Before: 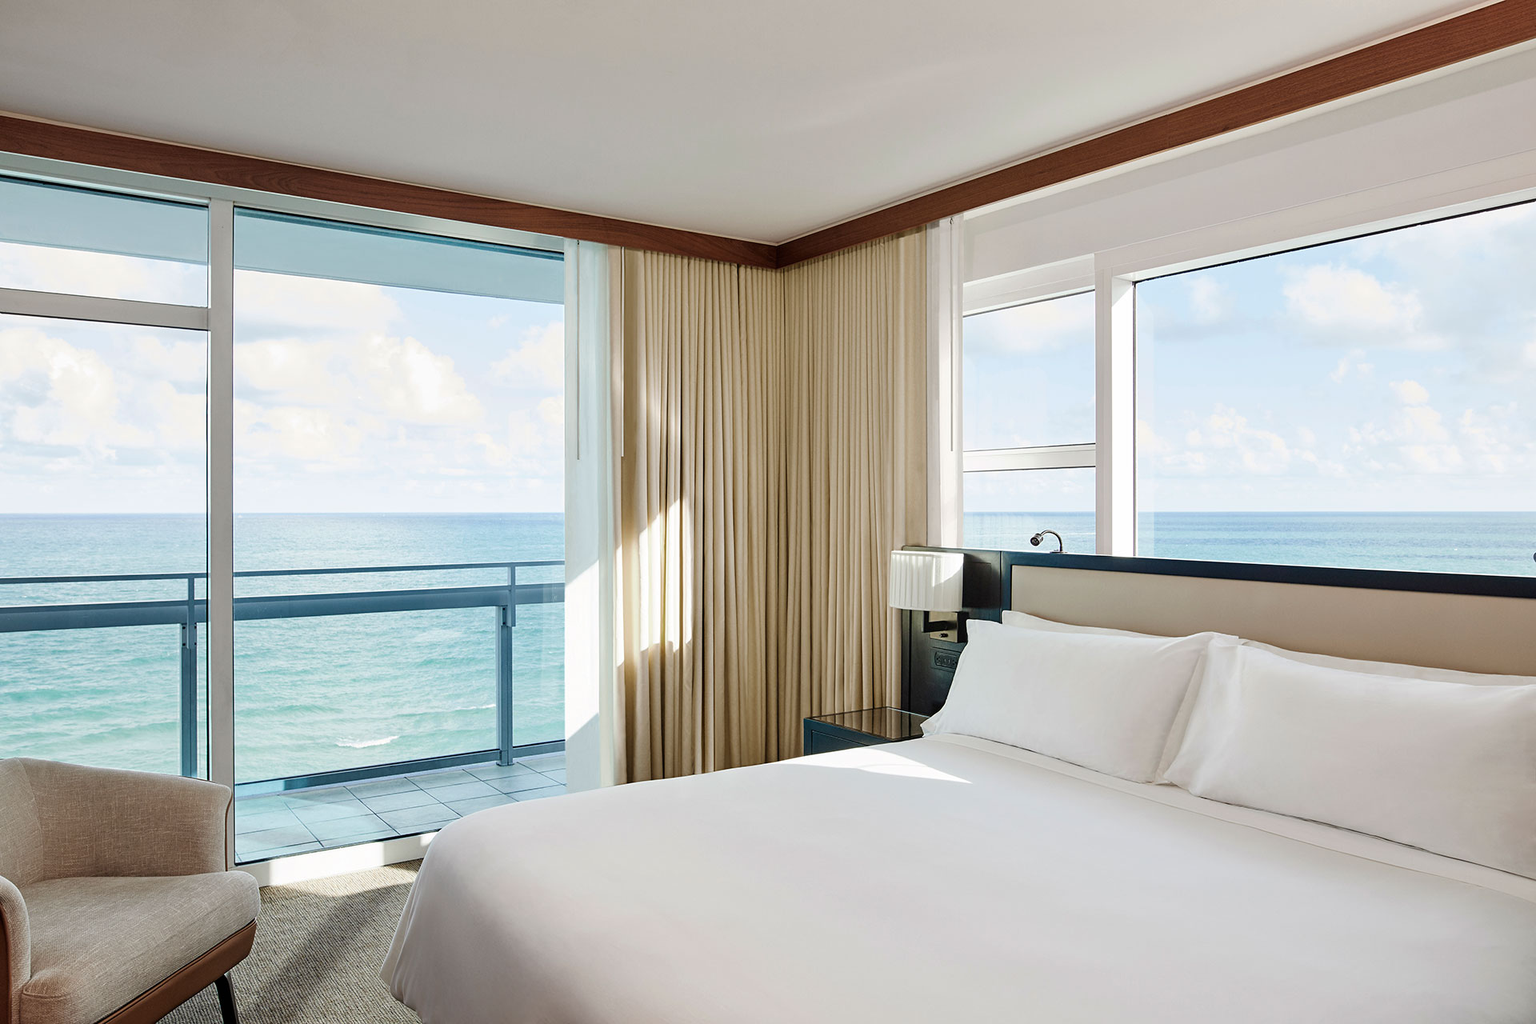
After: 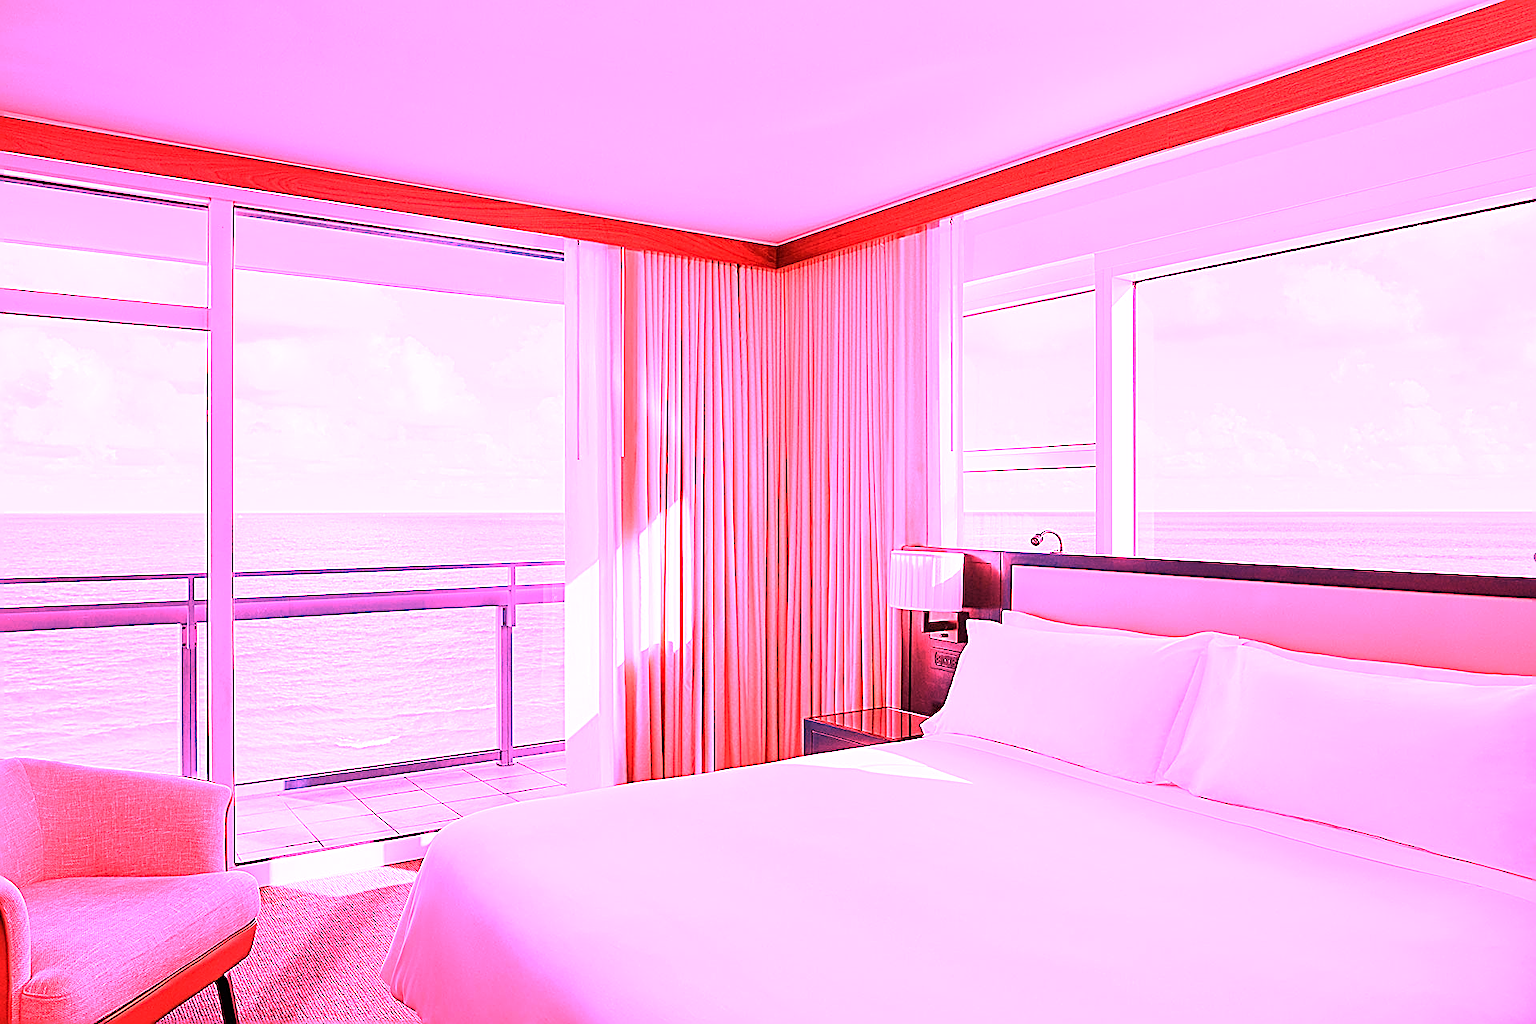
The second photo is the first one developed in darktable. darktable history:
white balance: red 4.26, blue 1.802
sharpen: on, module defaults
